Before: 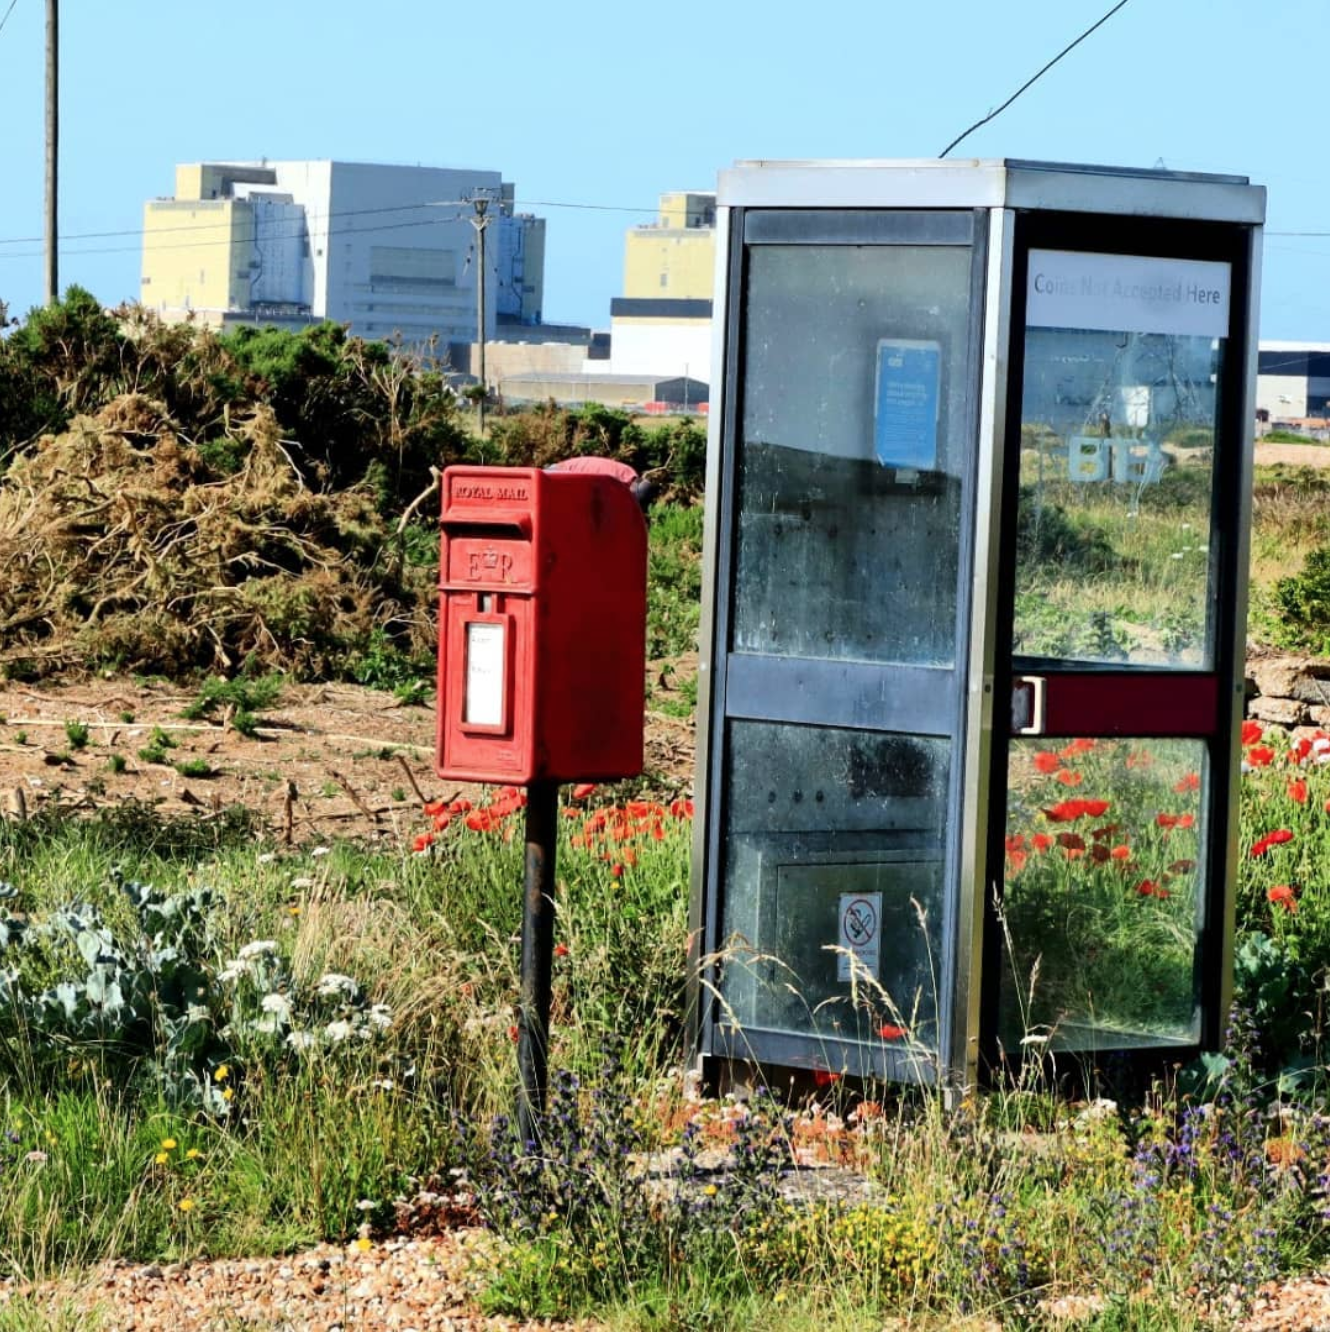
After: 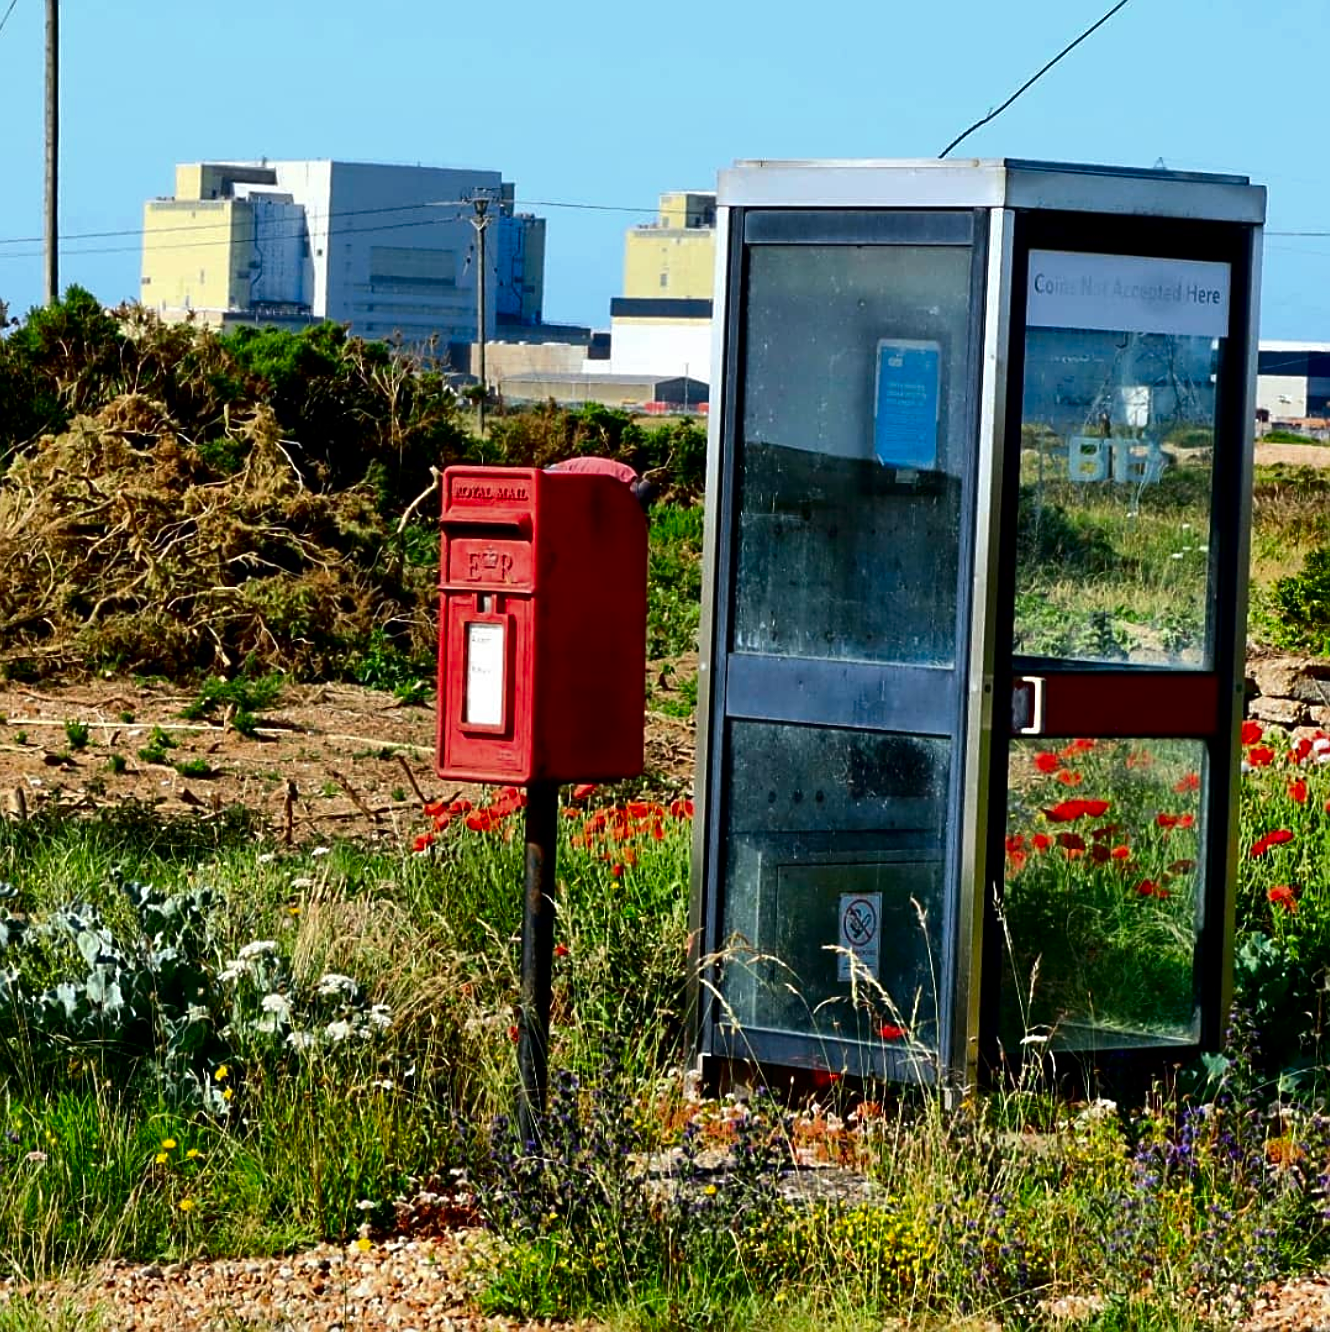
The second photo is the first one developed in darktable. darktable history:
contrast brightness saturation: brightness -0.249, saturation 0.196
sharpen: on, module defaults
